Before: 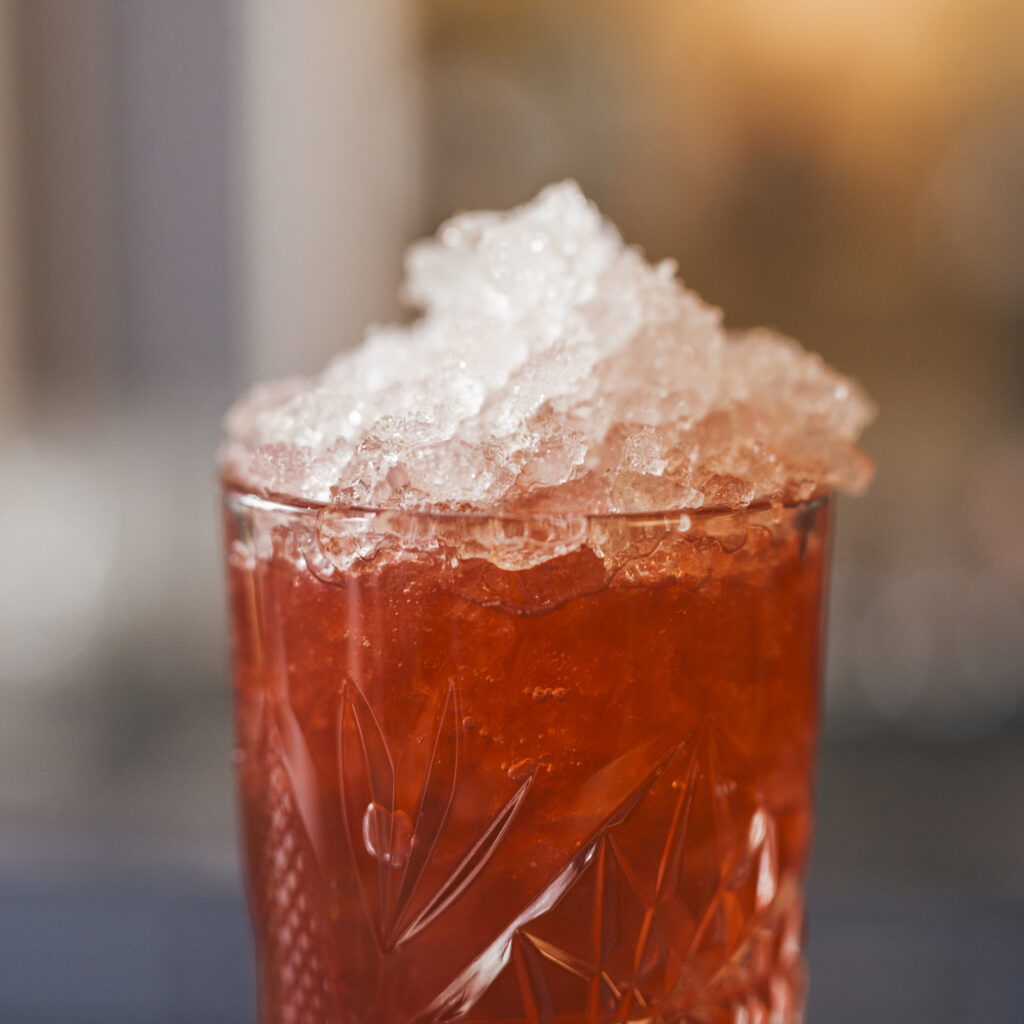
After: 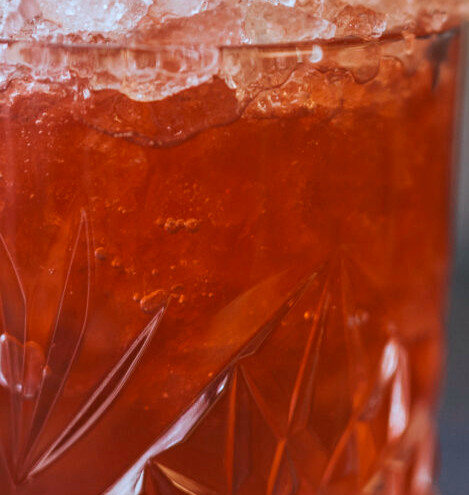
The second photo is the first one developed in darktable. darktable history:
white balance: red 0.926, green 1.003, blue 1.133
crop: left 35.976%, top 45.819%, right 18.162%, bottom 5.807%
